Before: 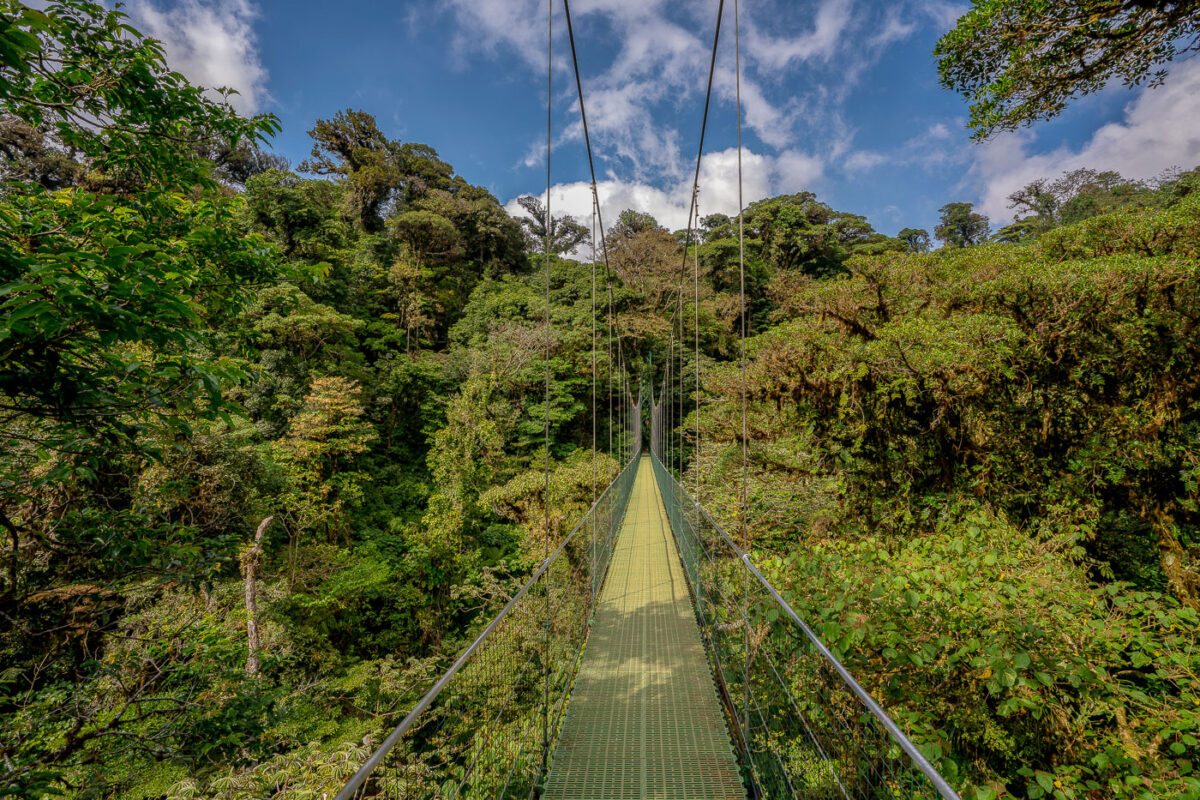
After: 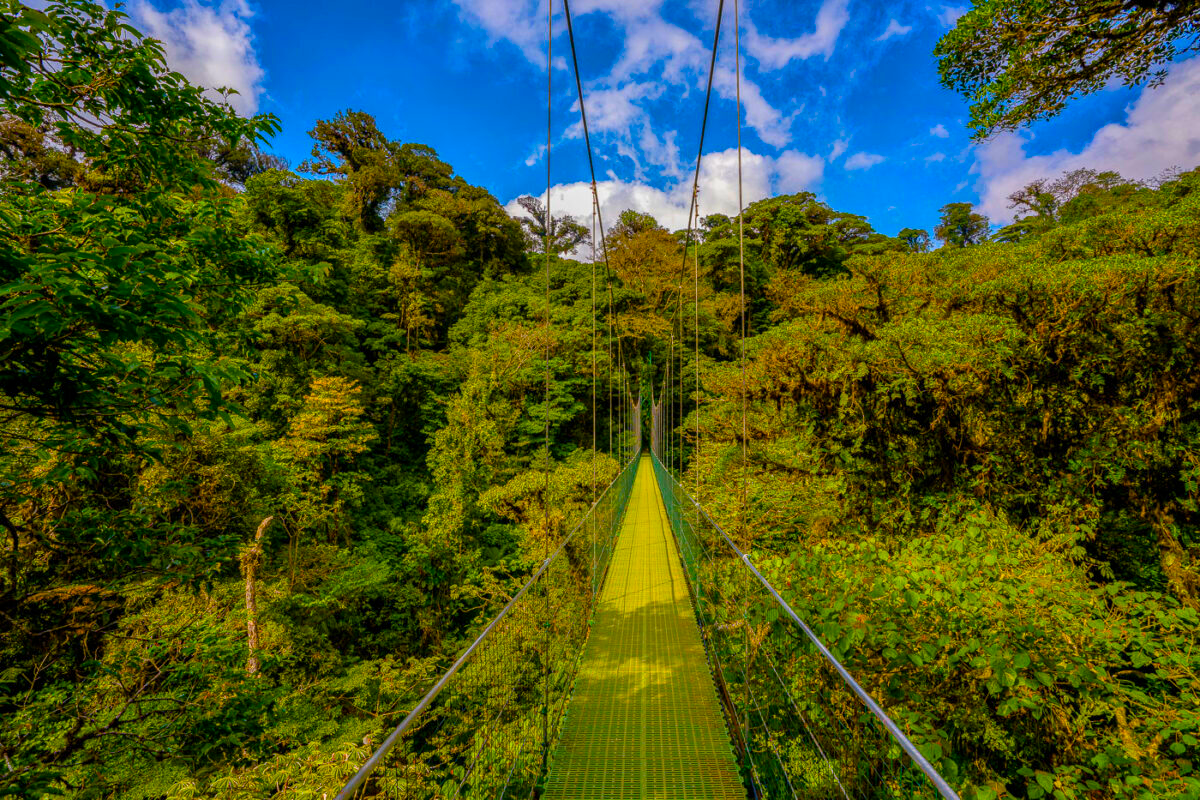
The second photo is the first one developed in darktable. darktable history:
color balance rgb: linear chroma grading › shadows 17.554%, linear chroma grading › highlights 61.96%, linear chroma grading › global chroma 49.685%, perceptual saturation grading › global saturation 20%, perceptual saturation grading › highlights -24.908%, perceptual saturation grading › shadows 49.449%, global vibrance 19.764%
